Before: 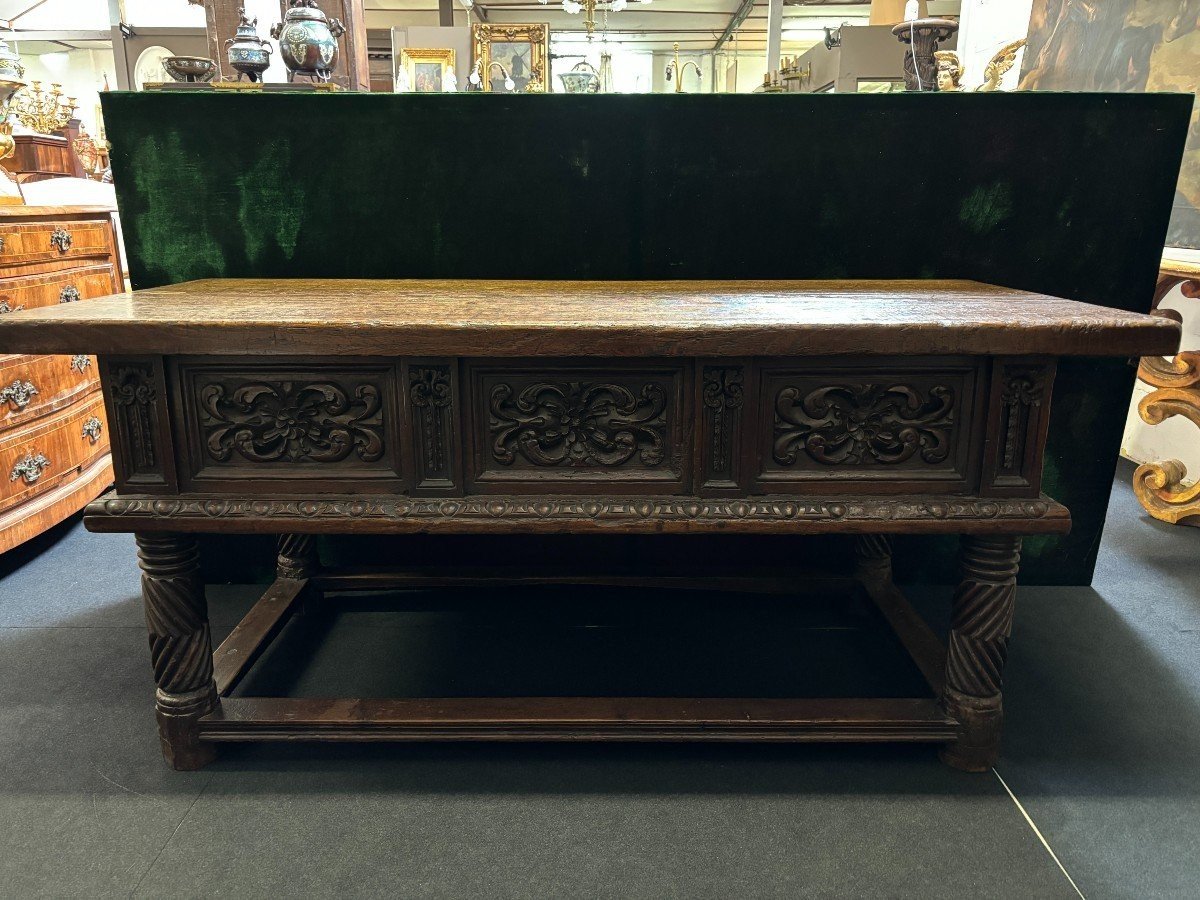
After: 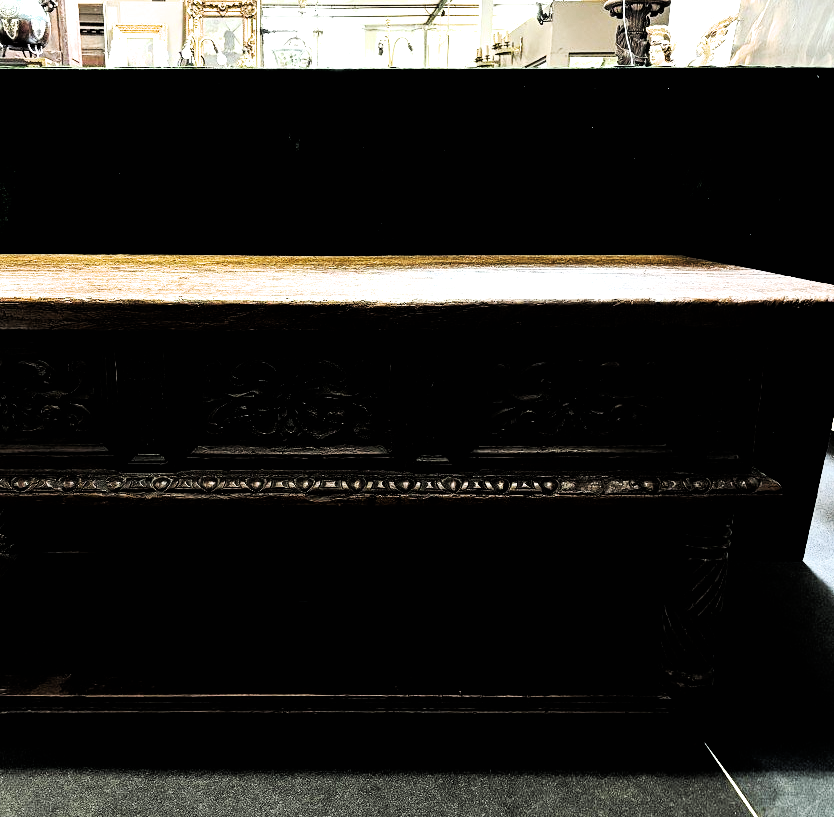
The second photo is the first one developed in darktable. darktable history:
filmic rgb: black relative exposure -3.64 EV, white relative exposure 2.44 EV, hardness 3.29
tone equalizer: -8 EV -1.08 EV, -7 EV -1.01 EV, -6 EV -0.867 EV, -5 EV -0.578 EV, -3 EV 0.578 EV, -2 EV 0.867 EV, -1 EV 1.01 EV, +0 EV 1.08 EV, edges refinement/feathering 500, mask exposure compensation -1.57 EV, preserve details no
tone curve: curves: ch0 [(0, 0) (0.003, 0.006) (0.011, 0.015) (0.025, 0.032) (0.044, 0.054) (0.069, 0.079) (0.1, 0.111) (0.136, 0.146) (0.177, 0.186) (0.224, 0.229) (0.277, 0.286) (0.335, 0.348) (0.399, 0.426) (0.468, 0.514) (0.543, 0.609) (0.623, 0.706) (0.709, 0.789) (0.801, 0.862) (0.898, 0.926) (1, 1)], preserve colors none
crop and rotate: left 24.034%, top 2.838%, right 6.406%, bottom 6.299%
